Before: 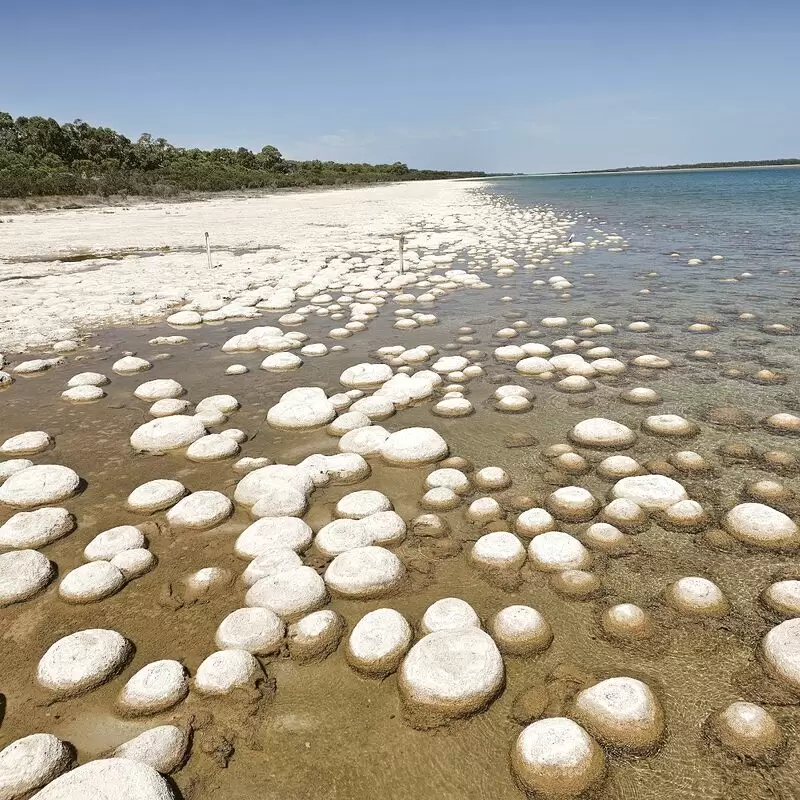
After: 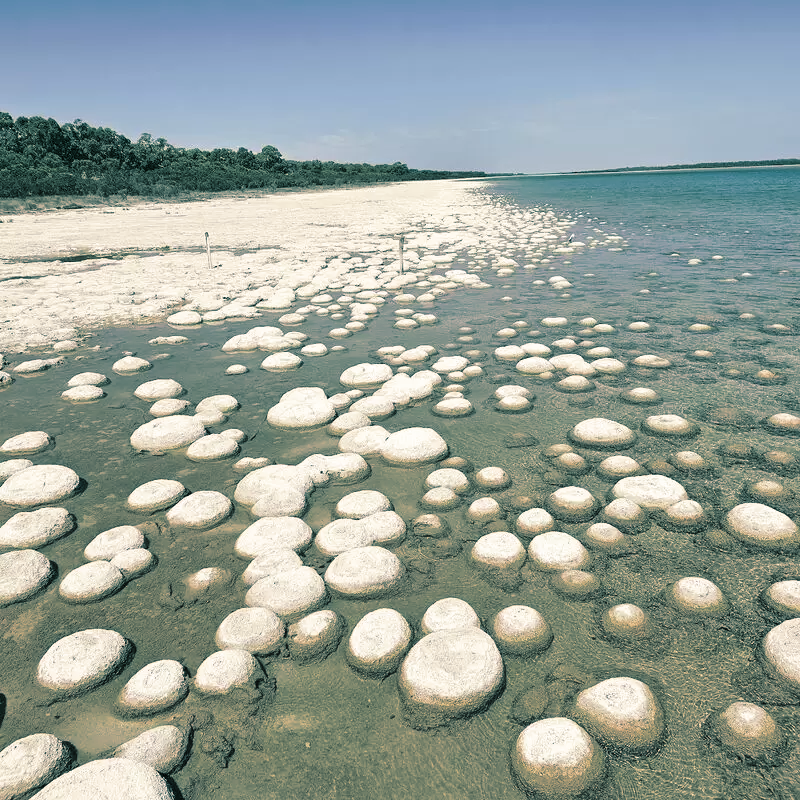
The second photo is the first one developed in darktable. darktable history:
white balance: red 1.009, blue 0.985
split-toning: shadows › hue 186.43°, highlights › hue 49.29°, compress 30.29%
